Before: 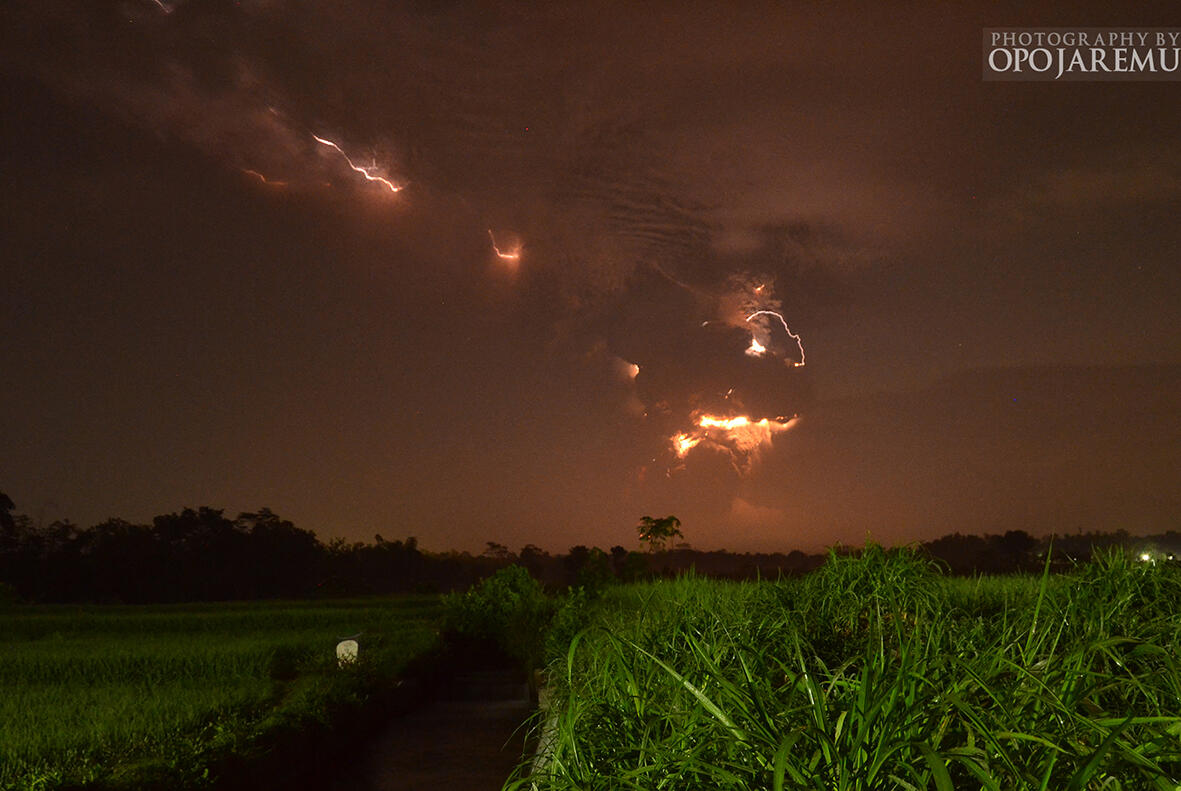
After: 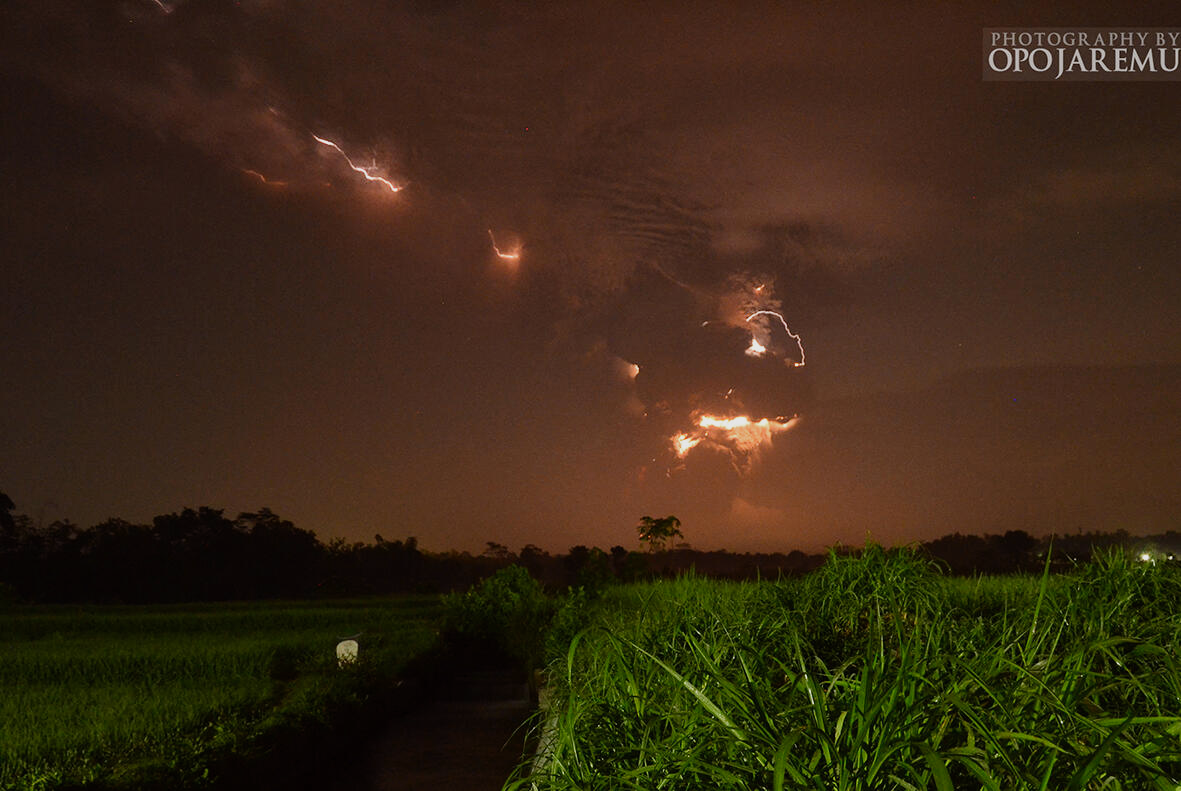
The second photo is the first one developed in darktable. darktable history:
filmic rgb: black relative exposure -14.27 EV, white relative exposure 3.36 EV, hardness 7.96, contrast 0.995, add noise in highlights 0.002, preserve chrominance no, color science v4 (2020), iterations of high-quality reconstruction 0
